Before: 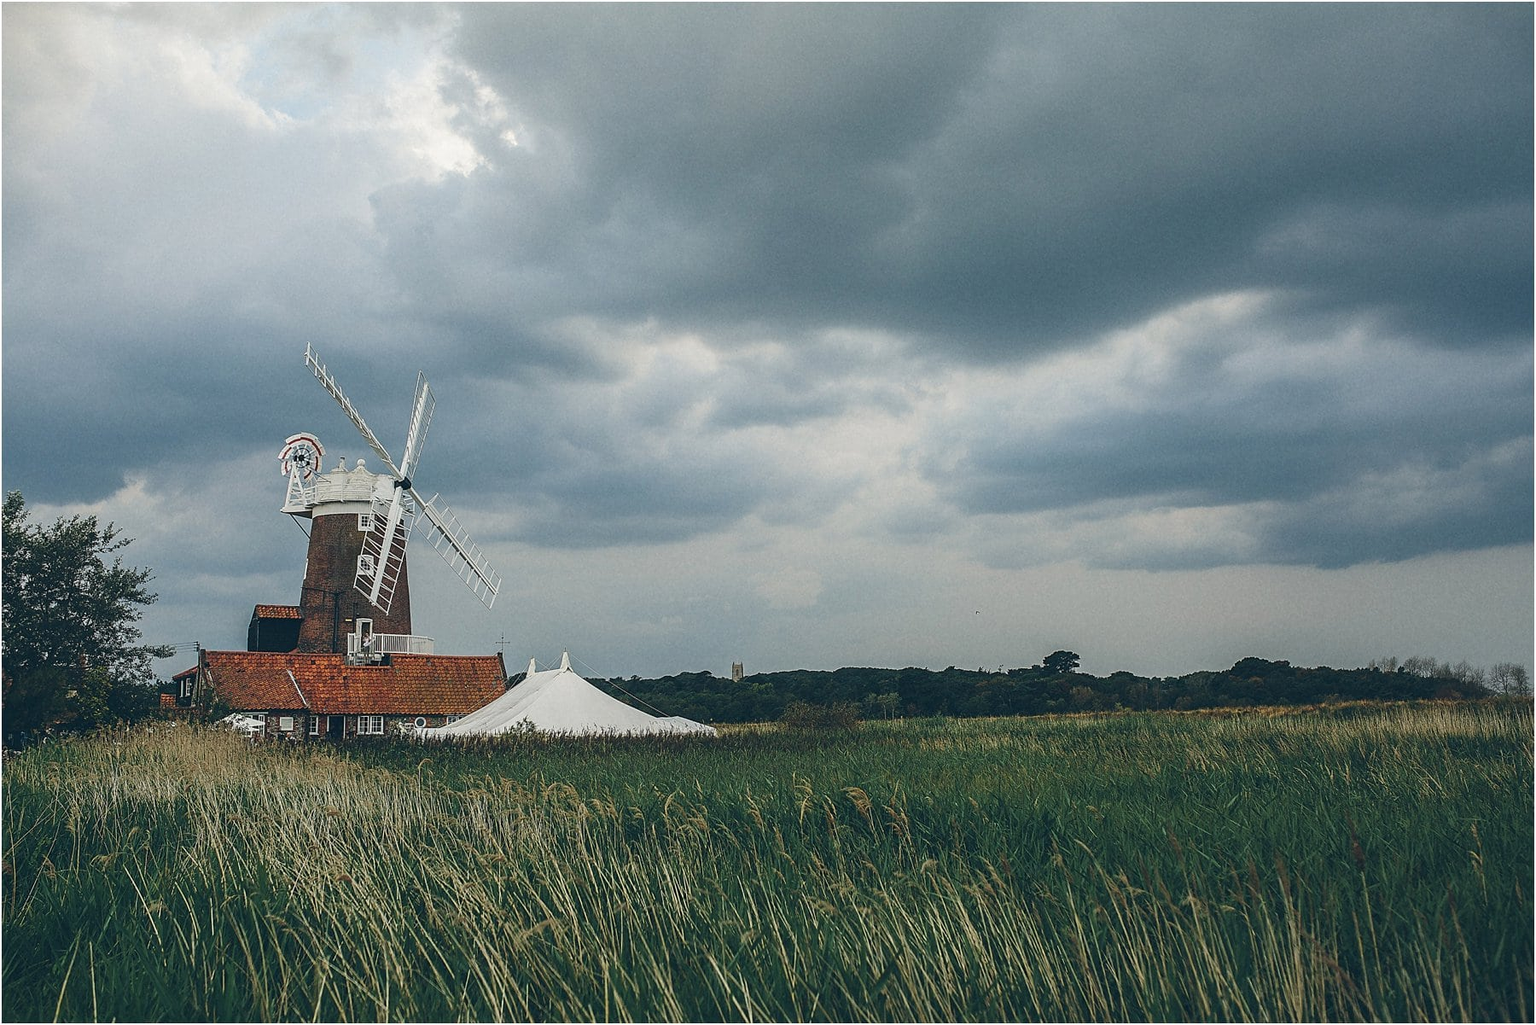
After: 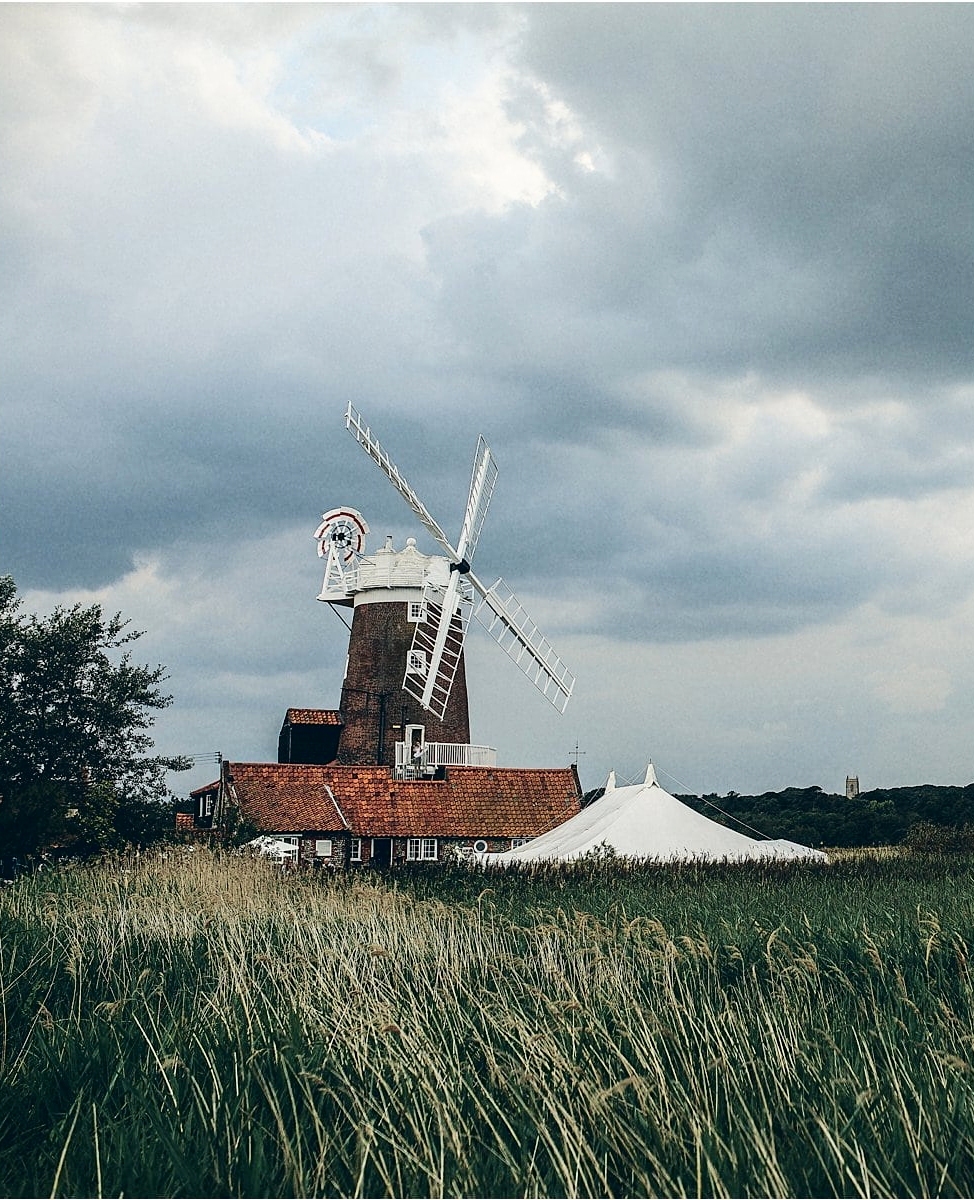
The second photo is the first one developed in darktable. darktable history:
crop: left 0.694%, right 45.163%, bottom 0.082%
color zones: curves: ch0 [(0, 0.425) (0.143, 0.422) (0.286, 0.42) (0.429, 0.419) (0.571, 0.419) (0.714, 0.42) (0.857, 0.422) (1, 0.425)], mix -132.77%
tone curve: curves: ch0 [(0, 0) (0.003, 0) (0.011, 0.002) (0.025, 0.004) (0.044, 0.007) (0.069, 0.015) (0.1, 0.025) (0.136, 0.04) (0.177, 0.09) (0.224, 0.152) (0.277, 0.239) (0.335, 0.335) (0.399, 0.43) (0.468, 0.524) (0.543, 0.621) (0.623, 0.712) (0.709, 0.789) (0.801, 0.871) (0.898, 0.951) (1, 1)], color space Lab, independent channels, preserve colors none
